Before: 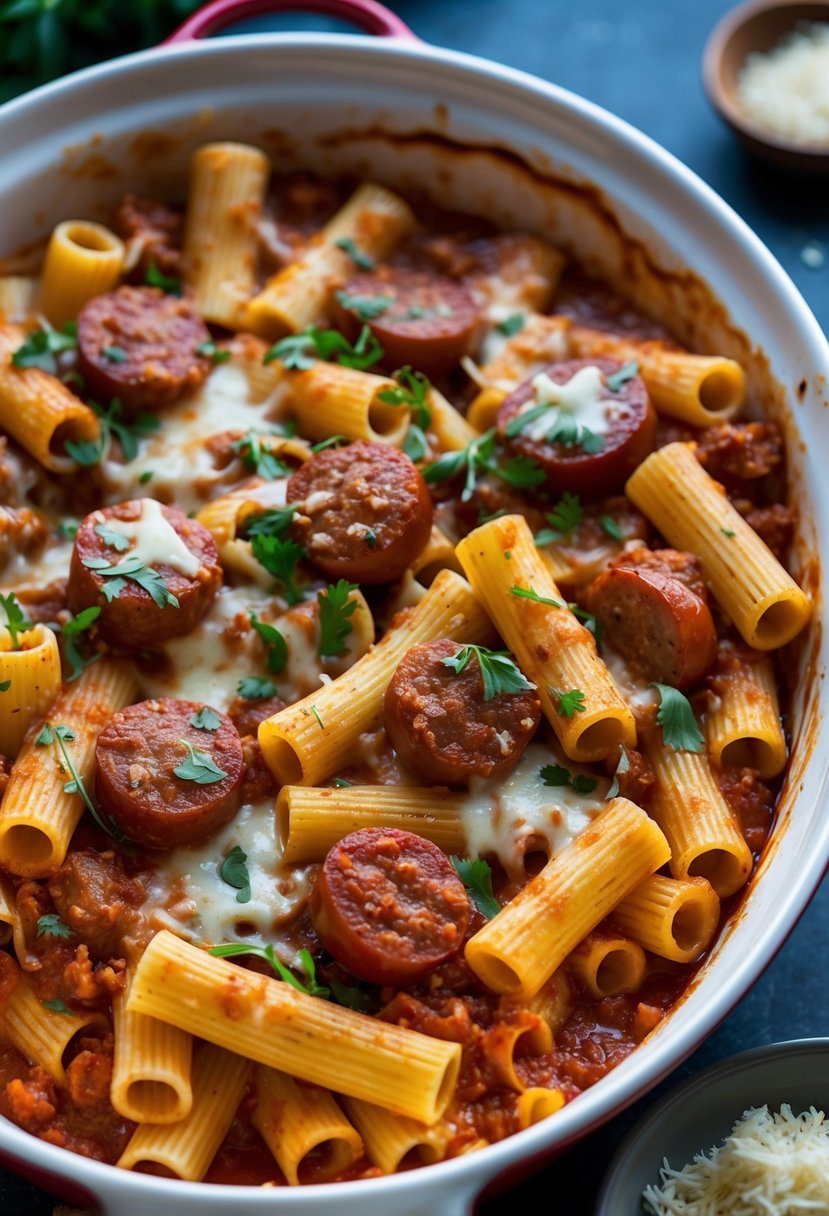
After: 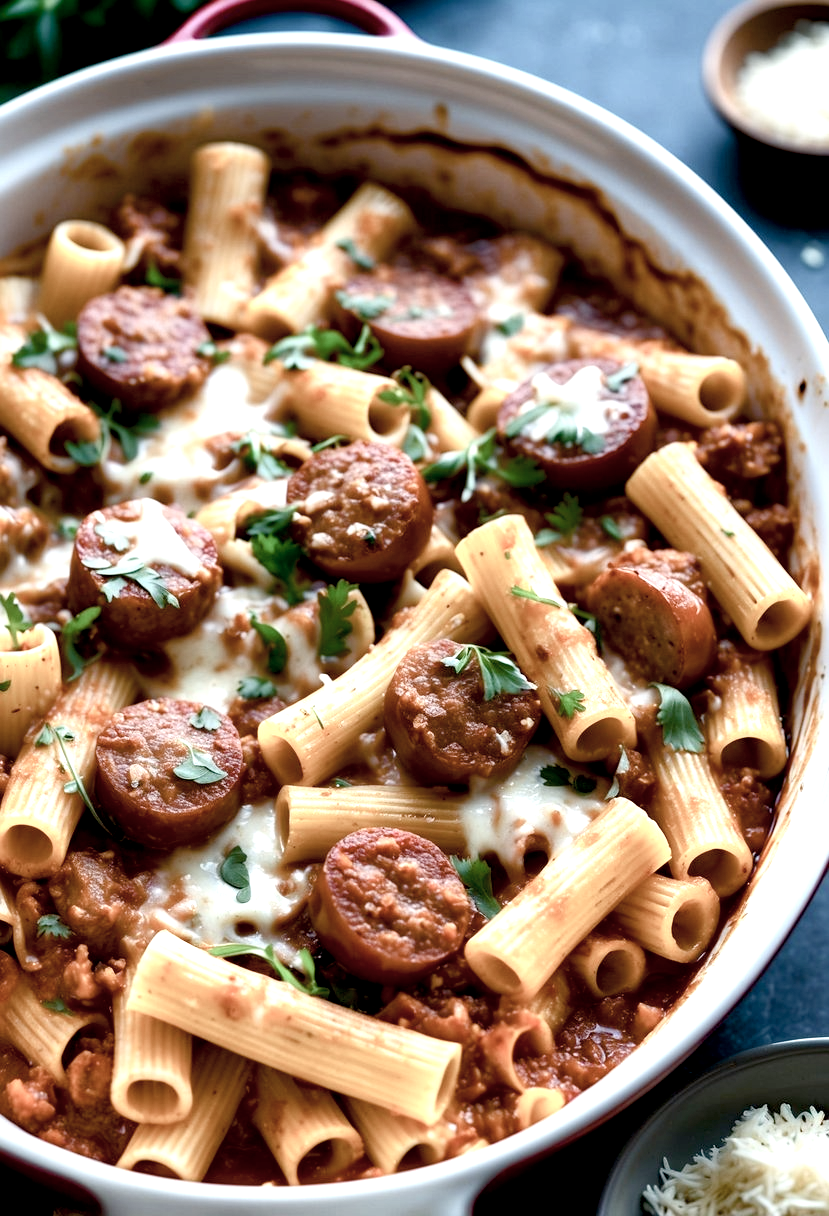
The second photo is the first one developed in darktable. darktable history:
contrast brightness saturation: contrast 0.101, saturation -0.358
exposure: black level correction 0.008, exposure 0.977 EV, compensate highlight preservation false
color balance rgb: perceptual saturation grading › global saturation 20%, perceptual saturation grading › highlights -49.527%, perceptual saturation grading › shadows 25.382%
